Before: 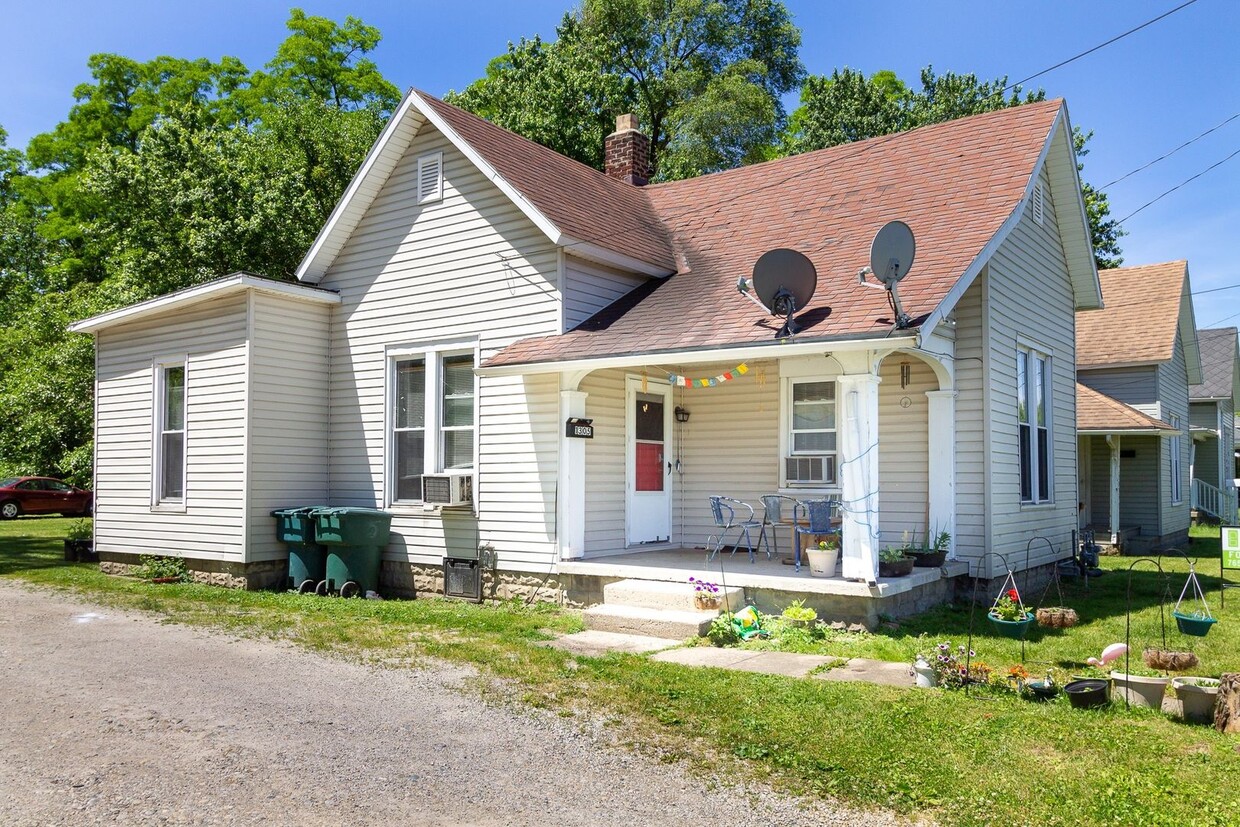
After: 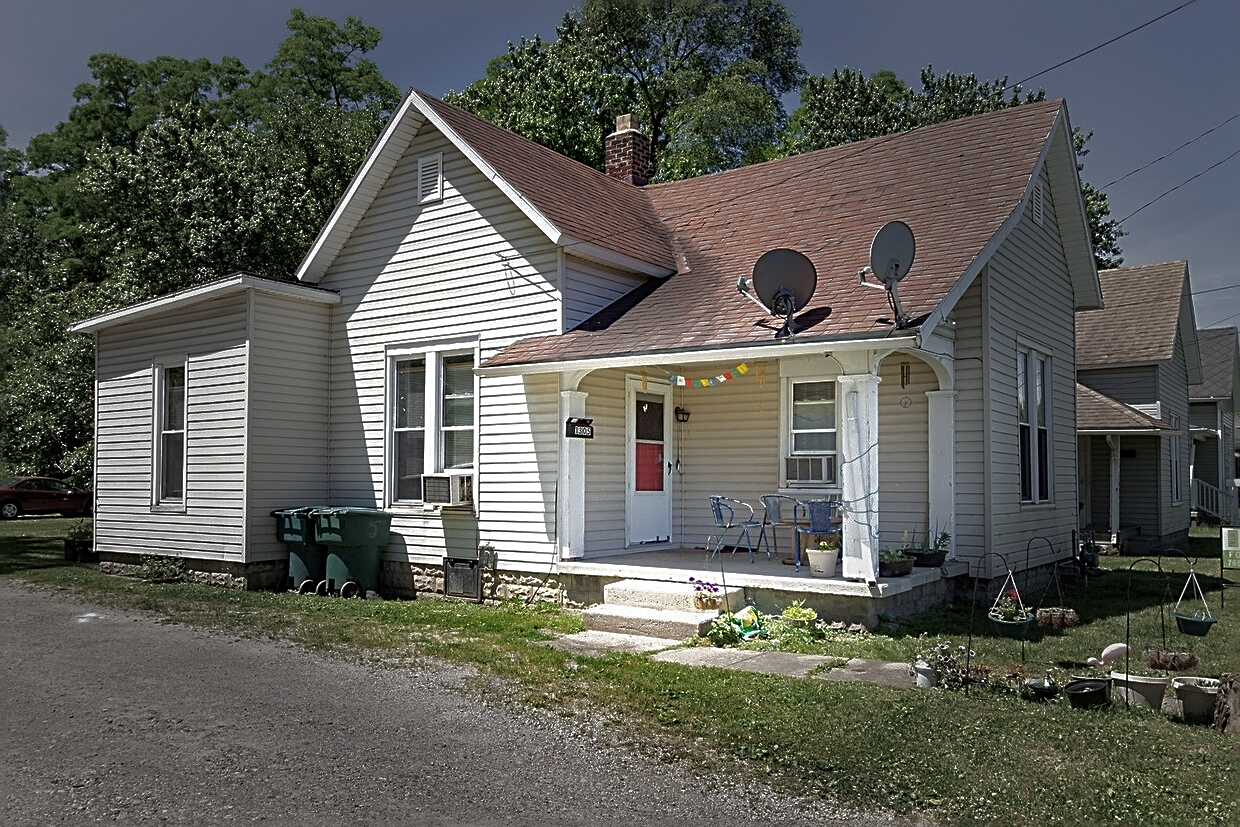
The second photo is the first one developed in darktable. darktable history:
vignetting: fall-off start 31.61%, fall-off radius 35.21%
base curve: curves: ch0 [(0, 0) (0.841, 0.609) (1, 1)]
sharpen: radius 2.624, amount 0.697
